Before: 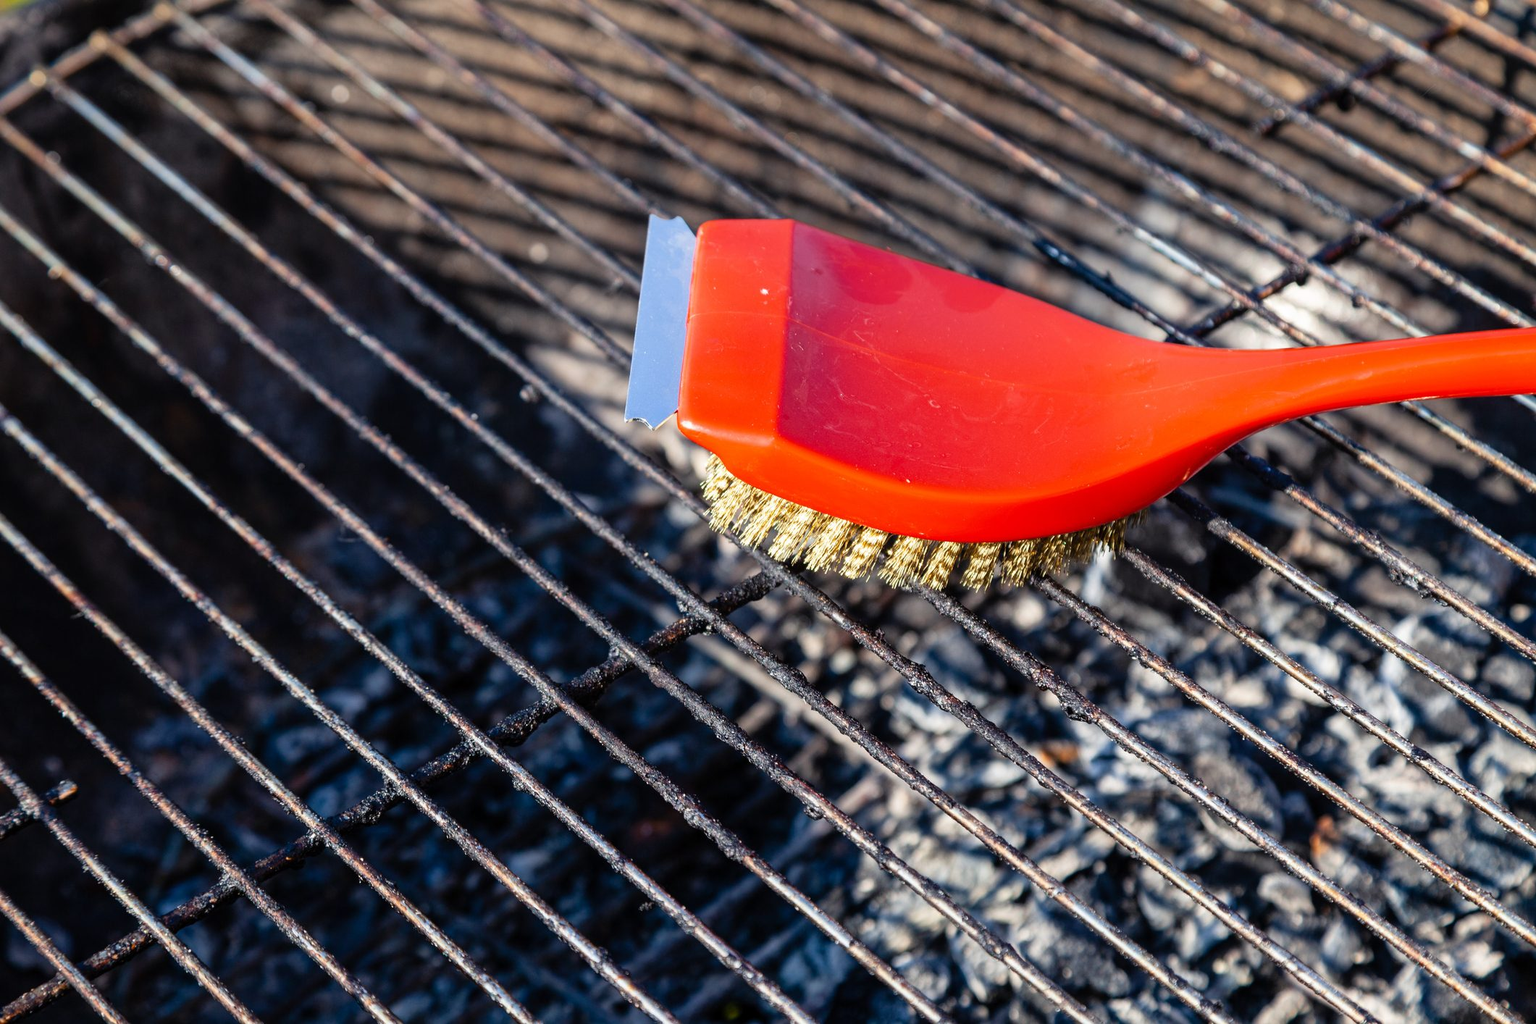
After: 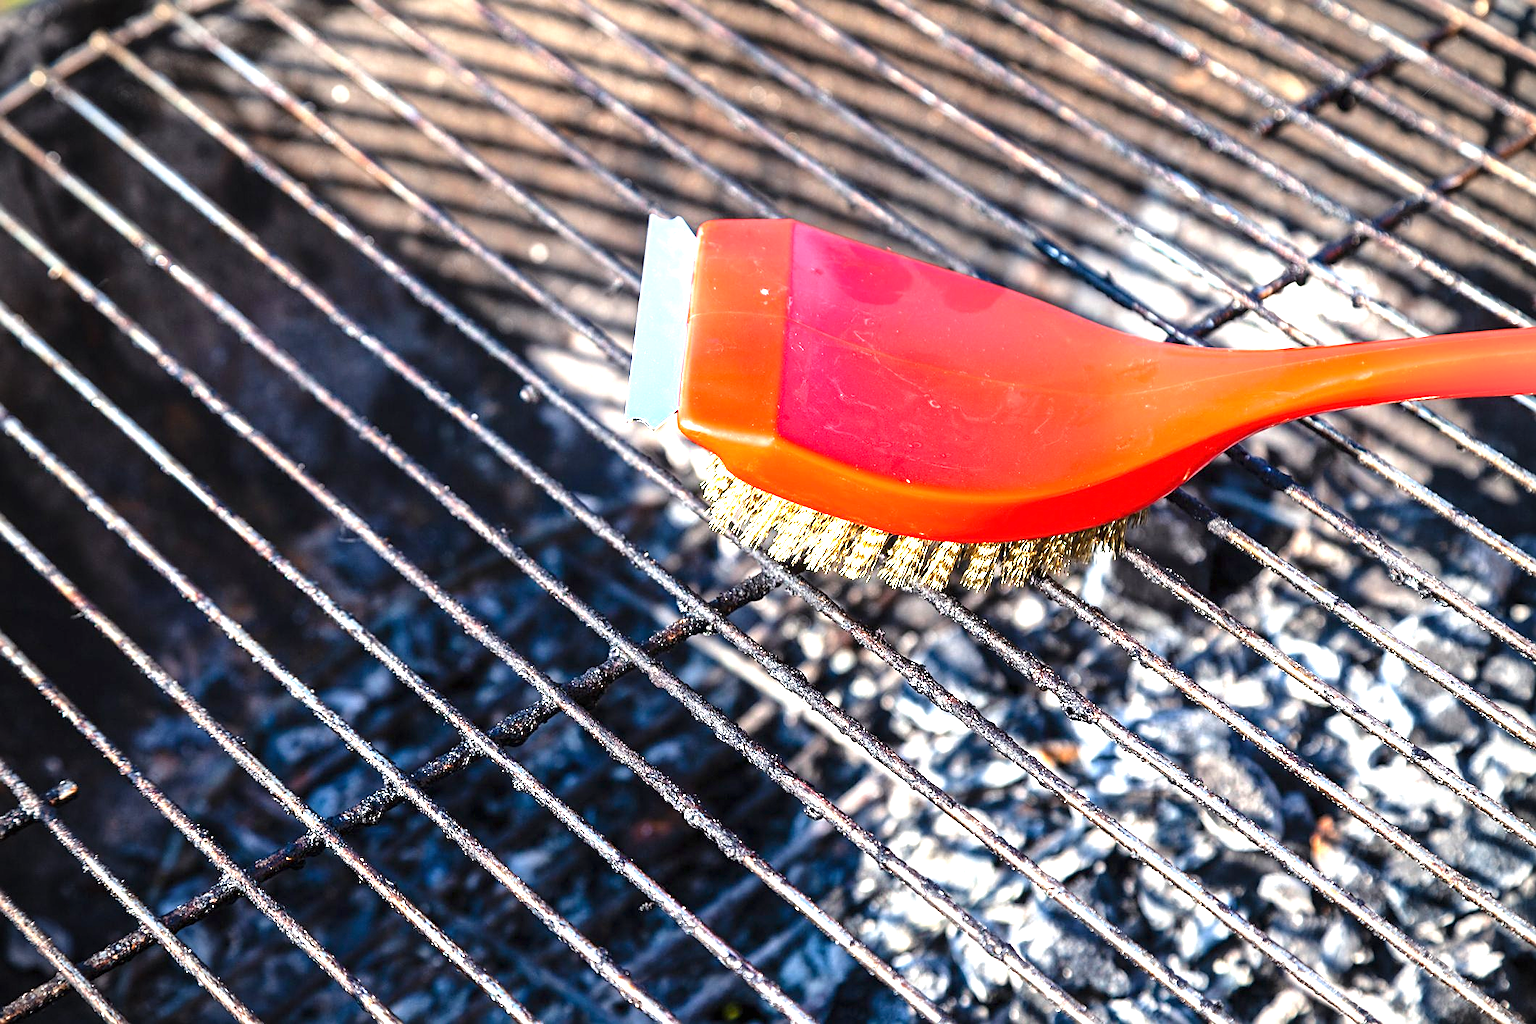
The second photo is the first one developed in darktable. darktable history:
sharpen: on, module defaults
exposure: black level correction 0, exposure 1.45 EV, compensate exposure bias true, compensate highlight preservation false
vignetting: fall-off radius 60.92%
